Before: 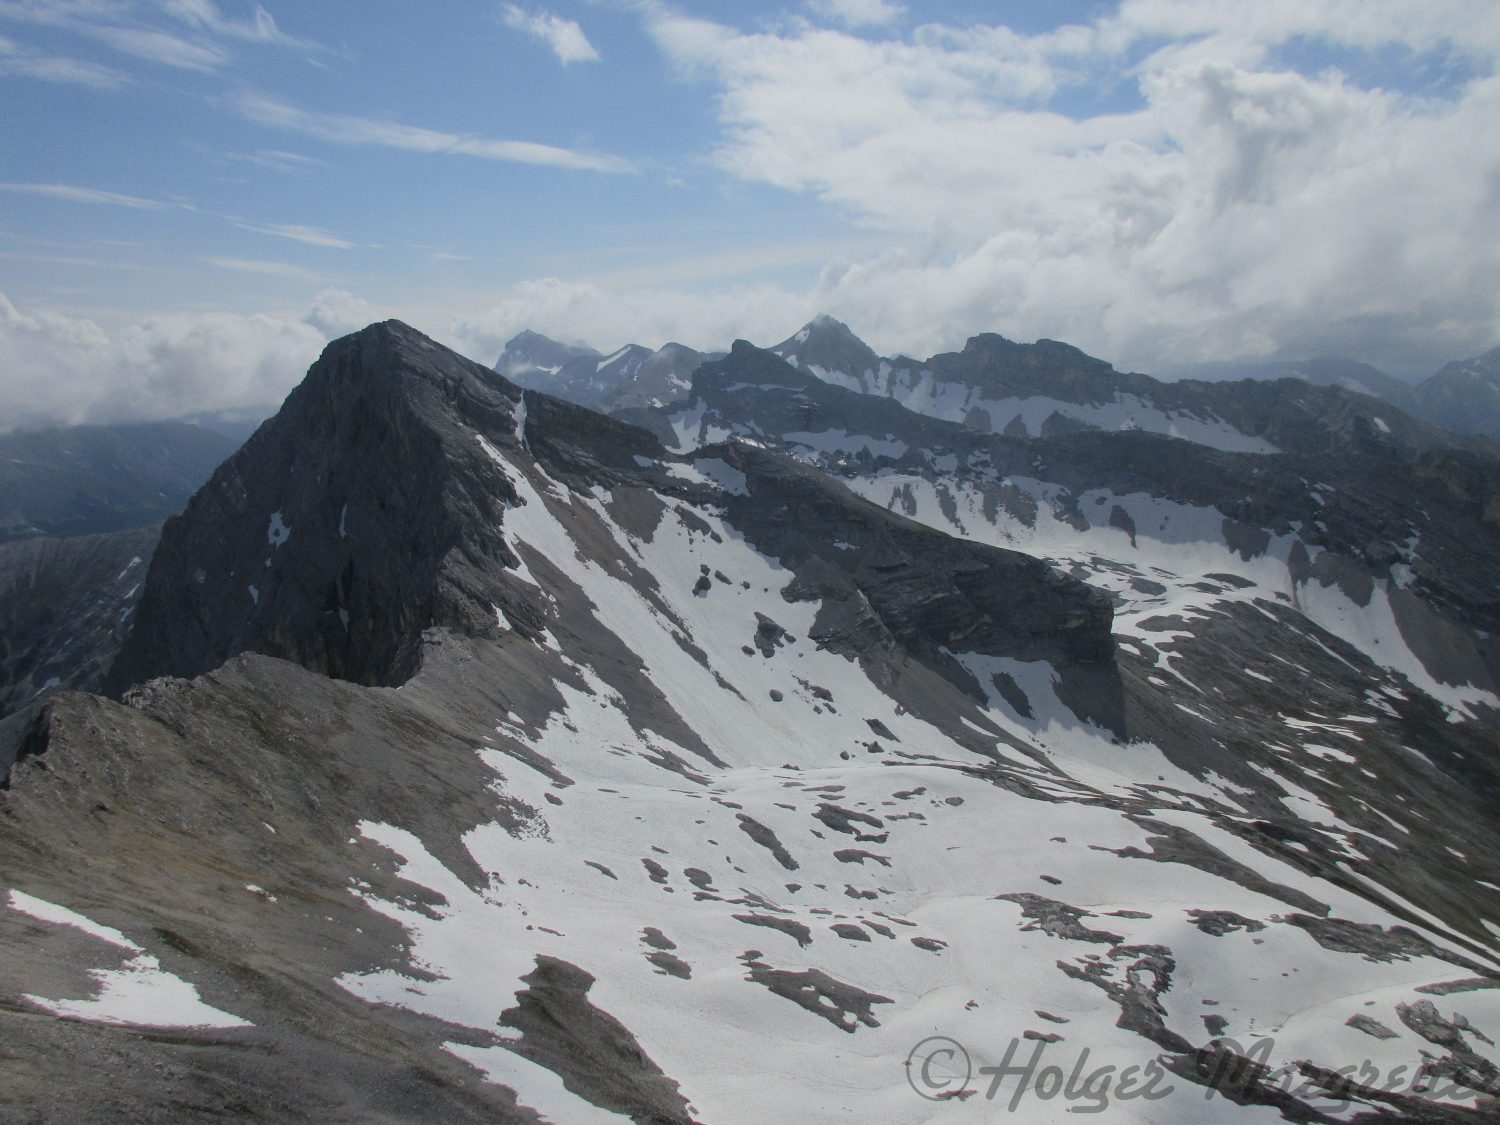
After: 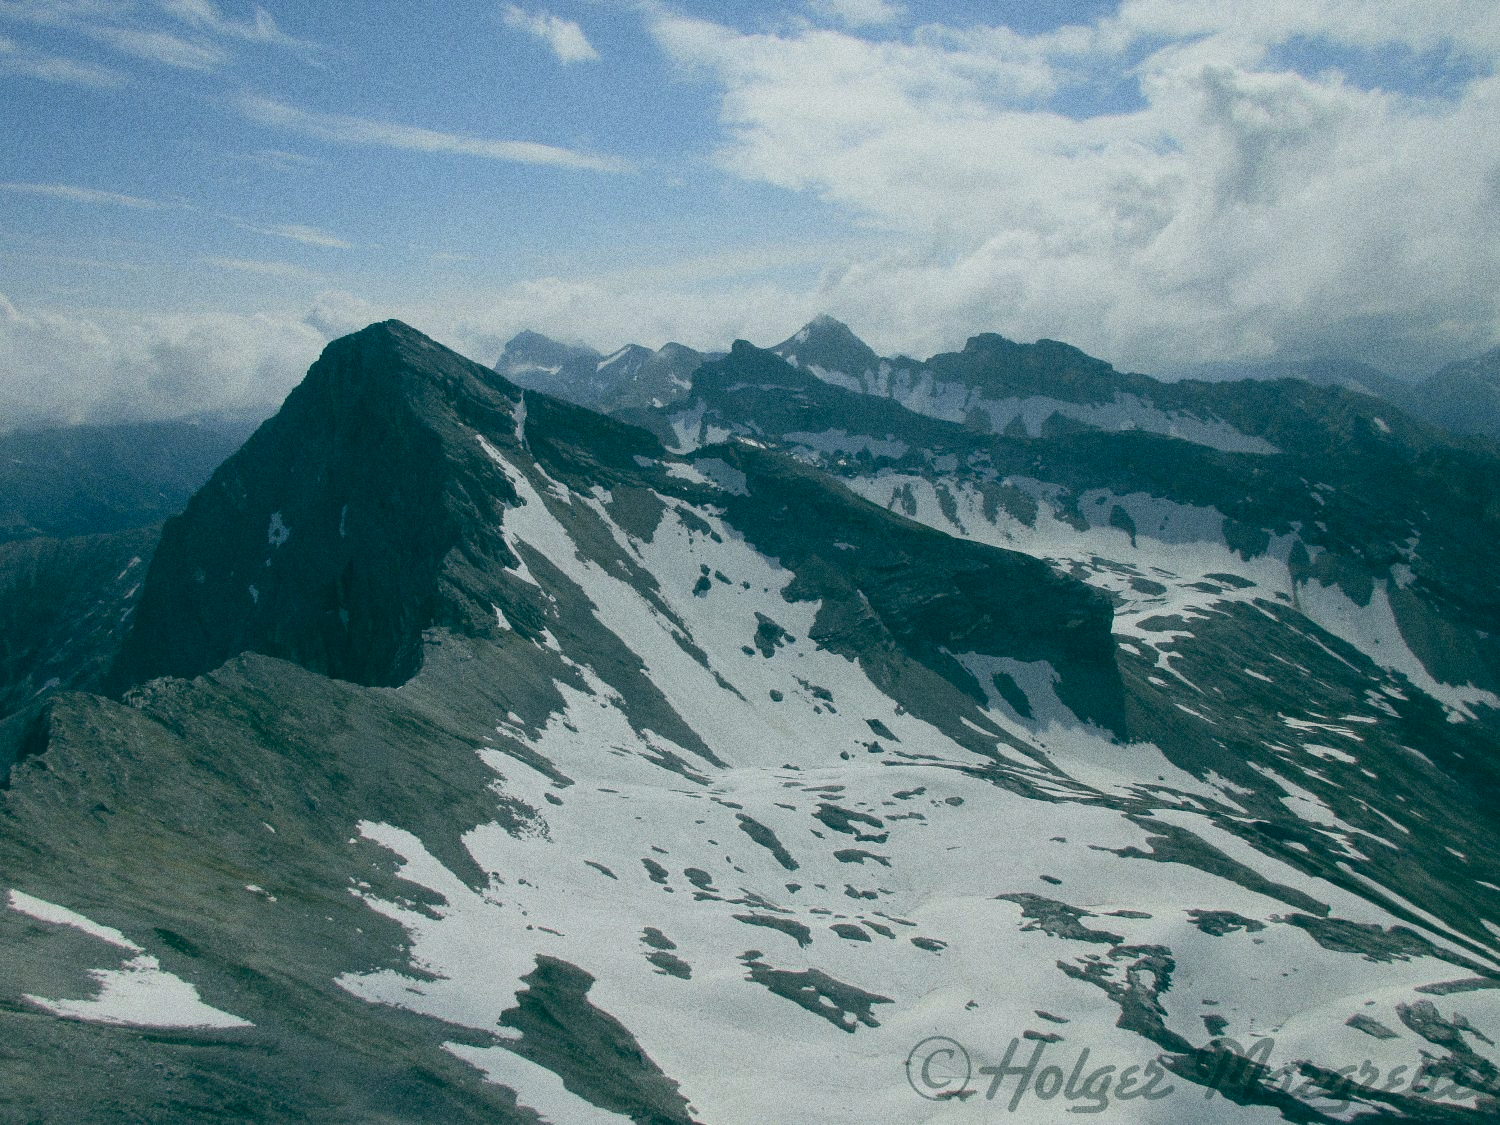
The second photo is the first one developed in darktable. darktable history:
grain: coarseness 0.09 ISO, strength 40%
color balance: lift [1.005, 0.99, 1.007, 1.01], gamma [1, 0.979, 1.011, 1.021], gain [0.923, 1.098, 1.025, 0.902], input saturation 90.45%, contrast 7.73%, output saturation 105.91%
white balance: red 0.925, blue 1.046
